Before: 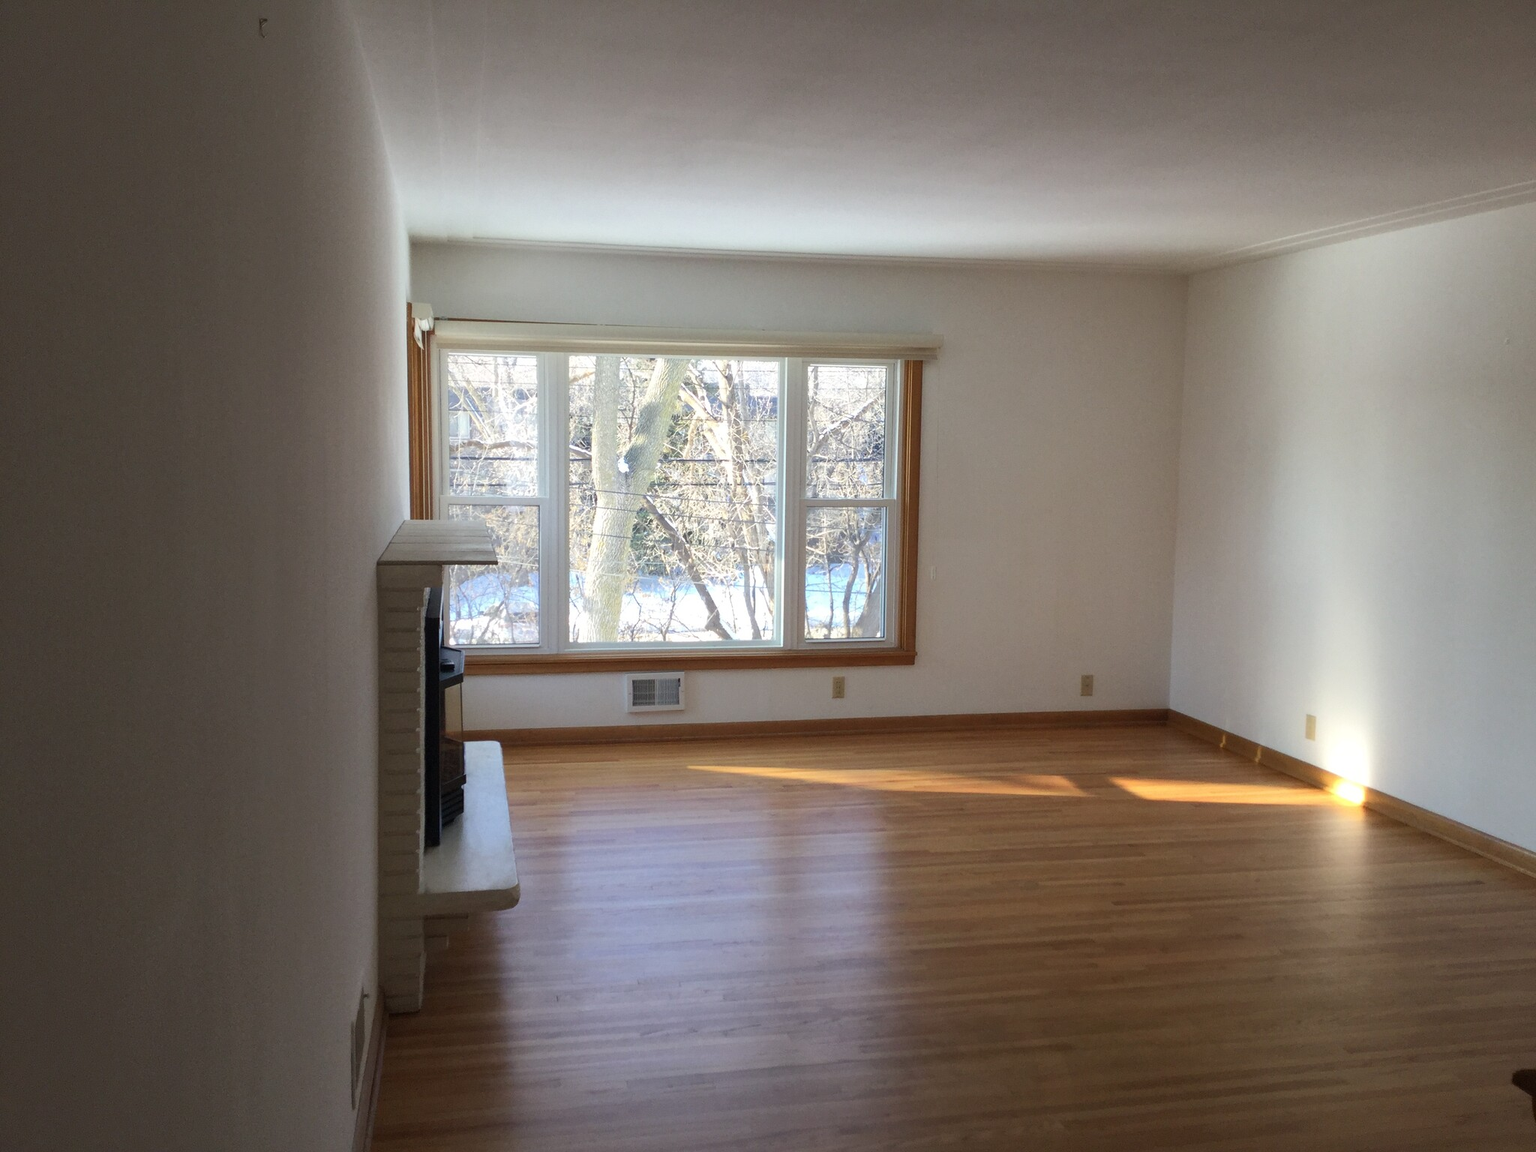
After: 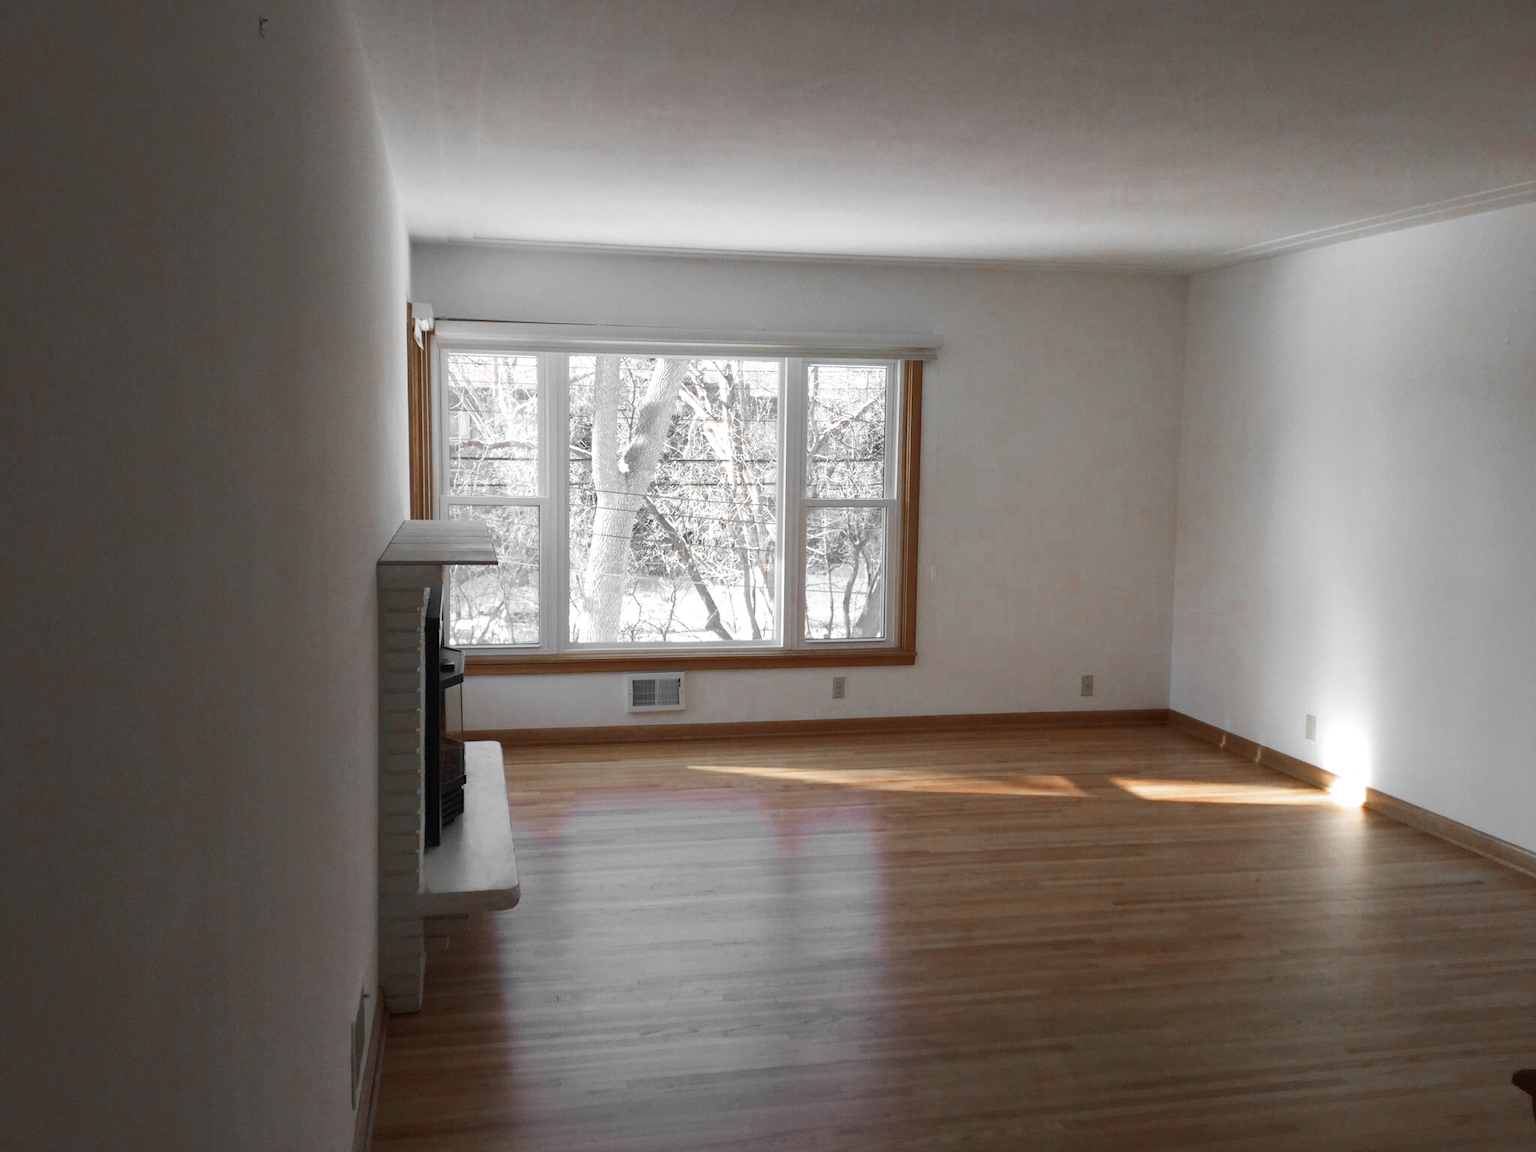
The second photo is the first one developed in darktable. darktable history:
color zones: curves: ch0 [(0, 0.497) (0.096, 0.361) (0.221, 0.538) (0.429, 0.5) (0.571, 0.5) (0.714, 0.5) (0.857, 0.5) (1, 0.497)]; ch1 [(0, 0.5) (0.143, 0.5) (0.257, -0.002) (0.429, 0.04) (0.571, -0.001) (0.714, -0.015) (0.857, 0.024) (1, 0.5)]
